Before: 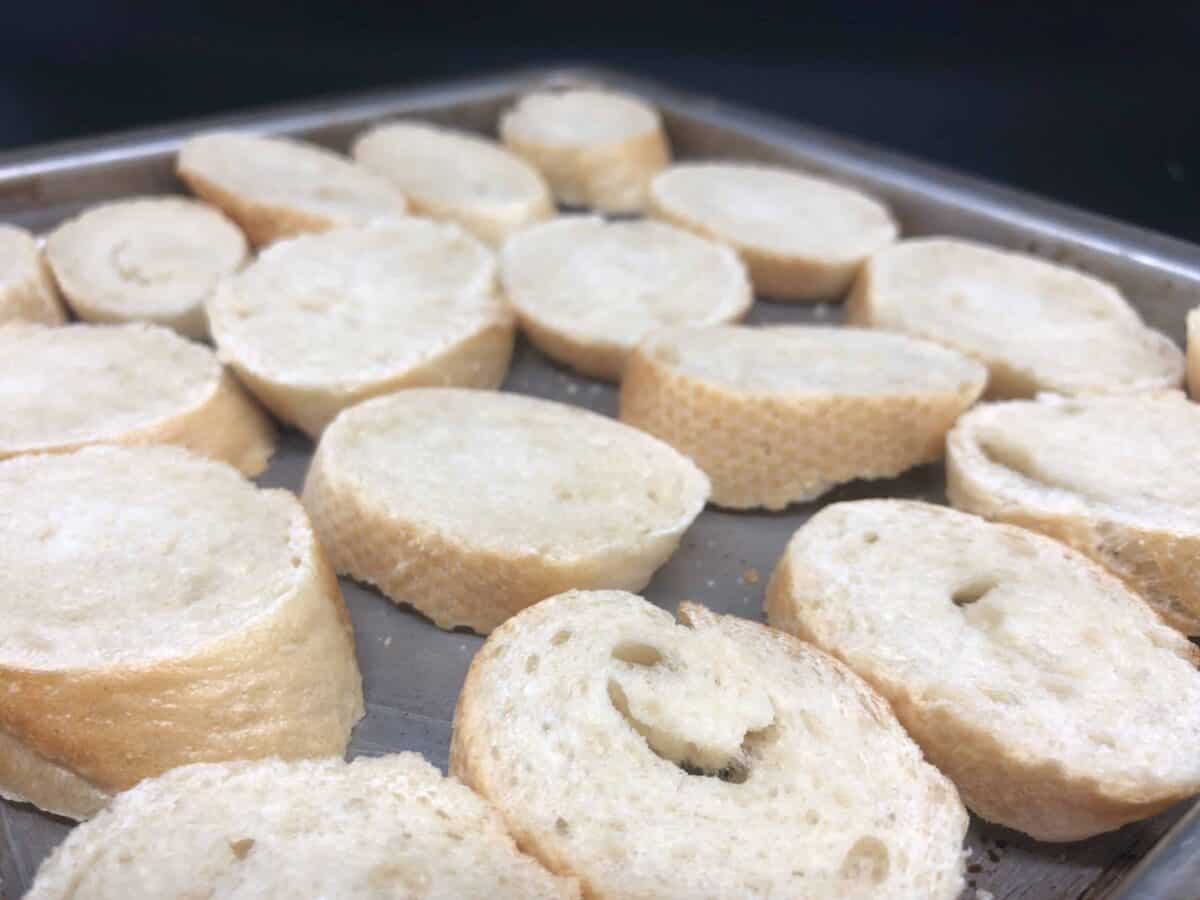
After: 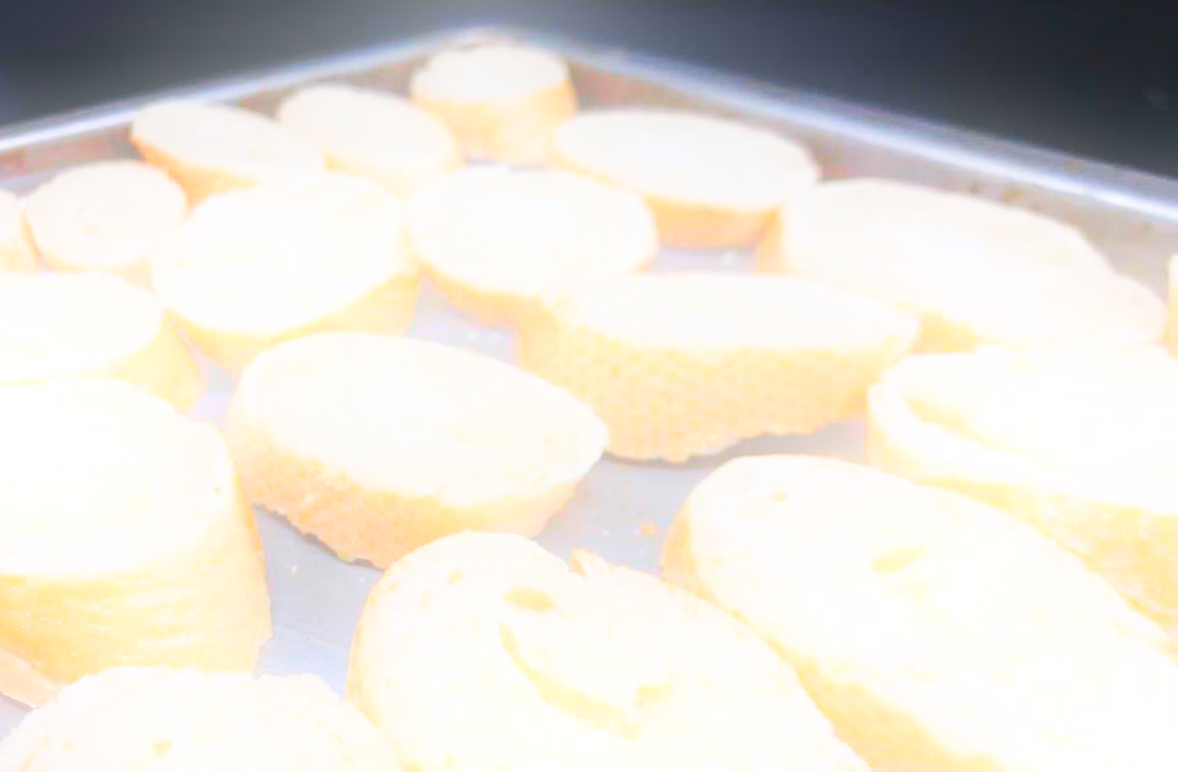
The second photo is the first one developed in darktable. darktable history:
tone equalizer: -7 EV 0.18 EV, -6 EV 0.12 EV, -5 EV 0.08 EV, -4 EV 0.04 EV, -2 EV -0.02 EV, -1 EV -0.04 EV, +0 EV -0.06 EV, luminance estimator HSV value / RGB max
tone curve: curves: ch0 [(0, 0) (0.003, 0.046) (0.011, 0.052) (0.025, 0.059) (0.044, 0.069) (0.069, 0.084) (0.1, 0.107) (0.136, 0.133) (0.177, 0.171) (0.224, 0.216) (0.277, 0.293) (0.335, 0.371) (0.399, 0.481) (0.468, 0.577) (0.543, 0.662) (0.623, 0.749) (0.709, 0.831) (0.801, 0.891) (0.898, 0.942) (1, 1)], preserve colors none
rotate and perspective: rotation 1.69°, lens shift (vertical) -0.023, lens shift (horizontal) -0.291, crop left 0.025, crop right 0.988, crop top 0.092, crop bottom 0.842
bloom: on, module defaults
